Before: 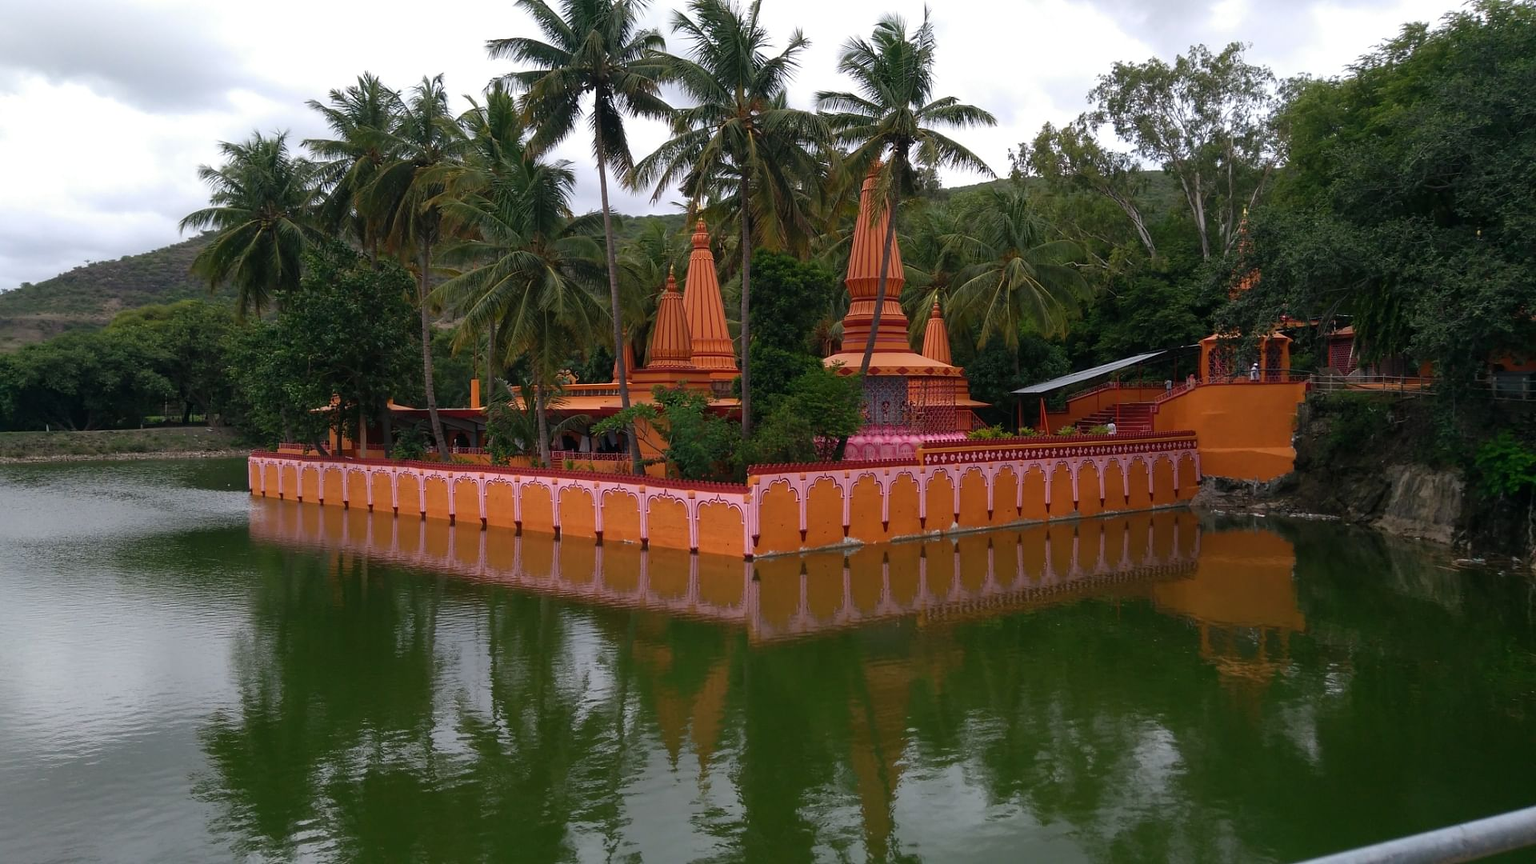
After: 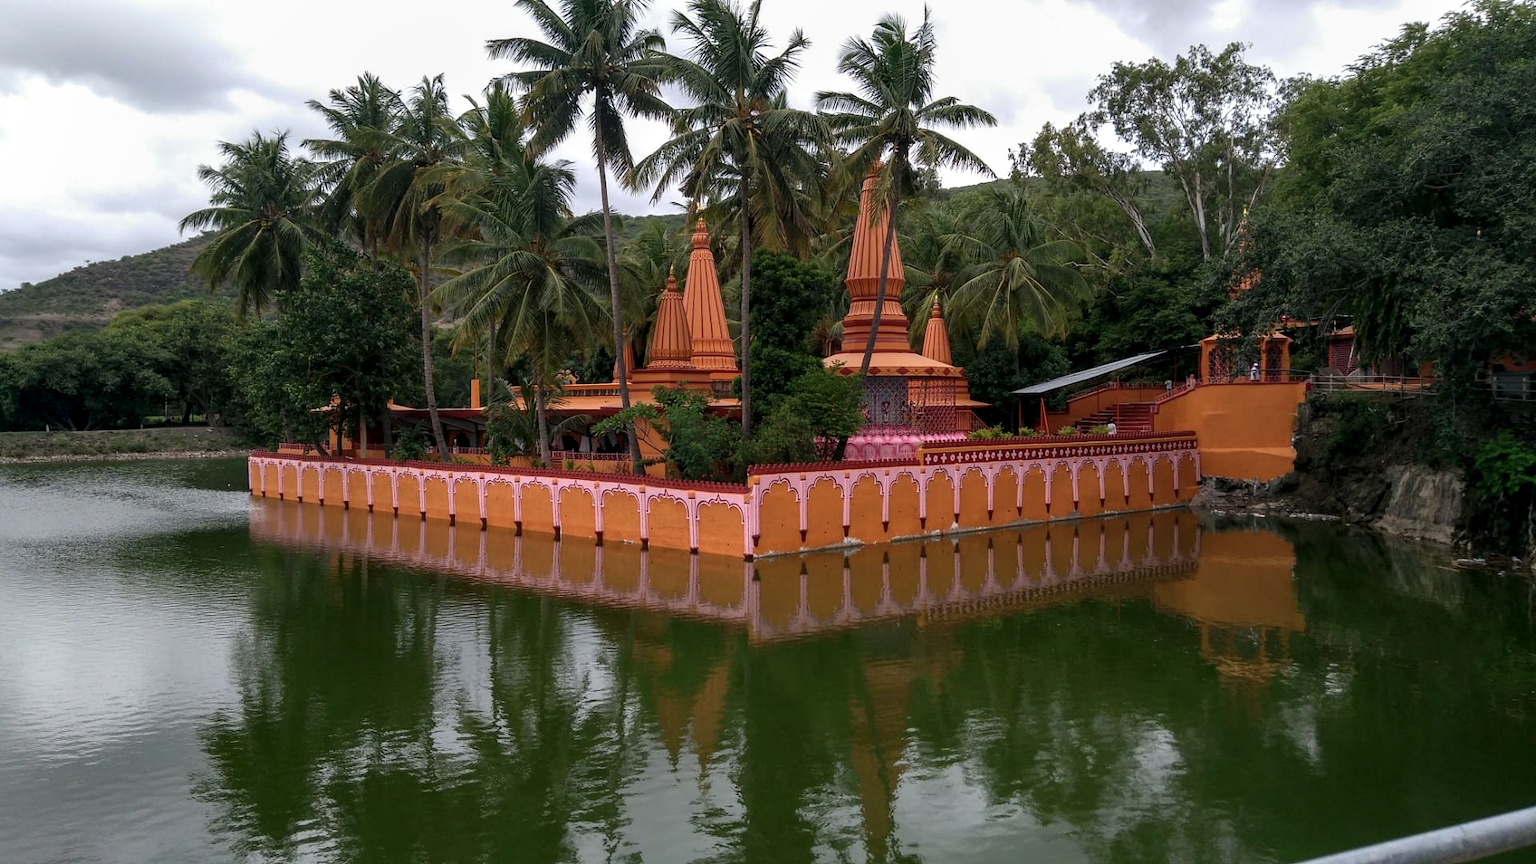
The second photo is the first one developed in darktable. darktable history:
contrast brightness saturation: saturation -0.065
local contrast: highlights 41%, shadows 60%, detail 136%, midtone range 0.515
